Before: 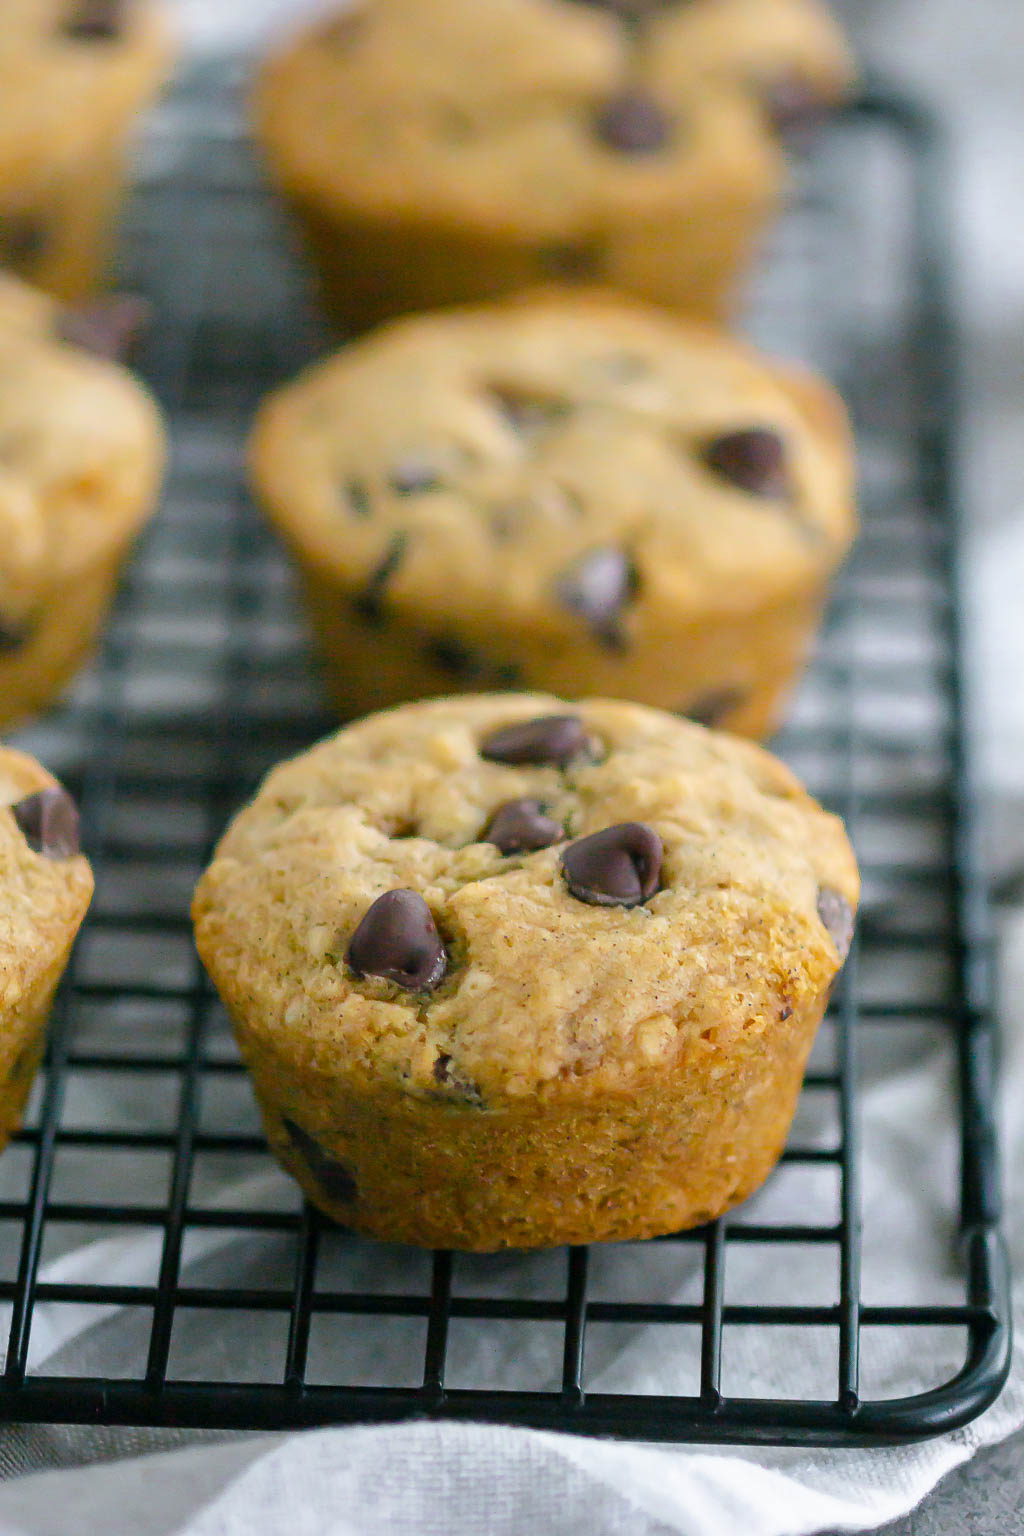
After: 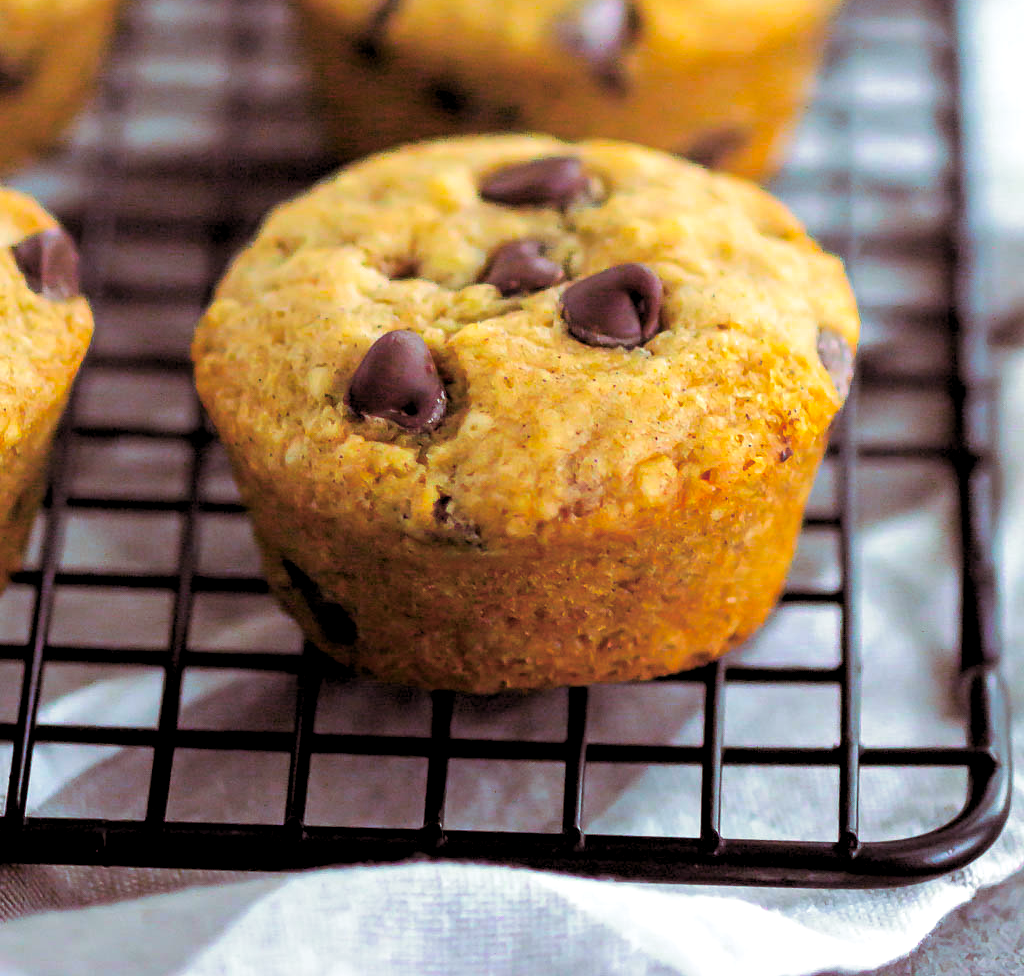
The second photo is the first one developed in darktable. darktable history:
split-toning: on, module defaults
contrast brightness saturation: saturation 0.5
crop and rotate: top 36.435%
rgb levels: levels [[0.01, 0.419, 0.839], [0, 0.5, 1], [0, 0.5, 1]]
